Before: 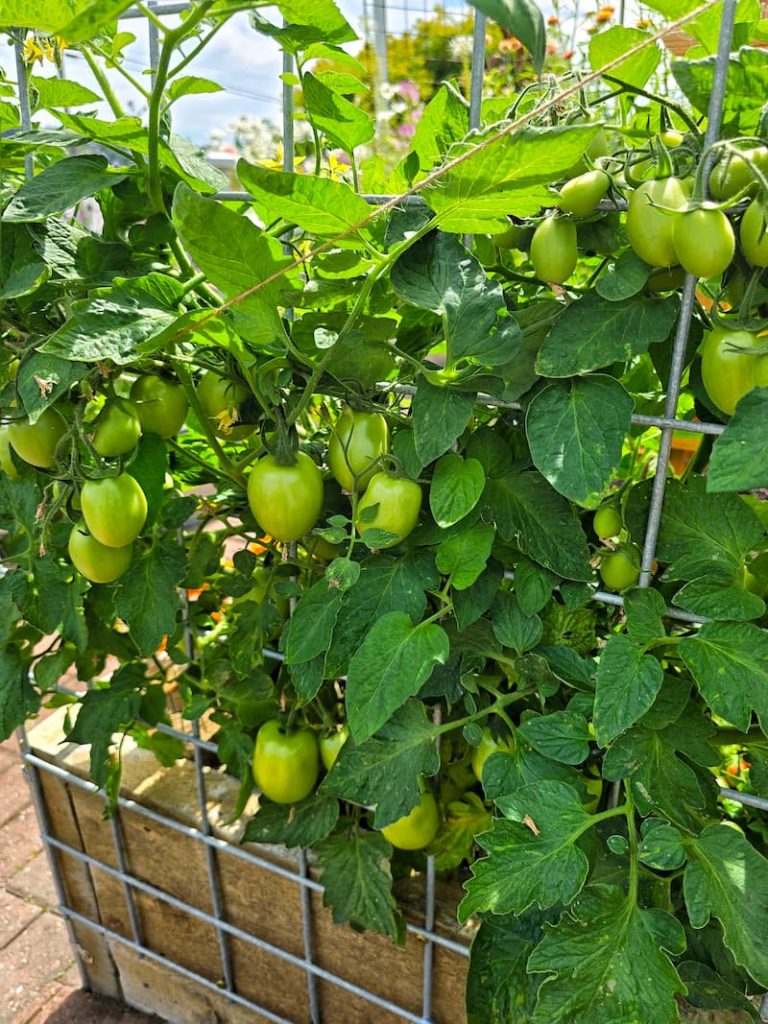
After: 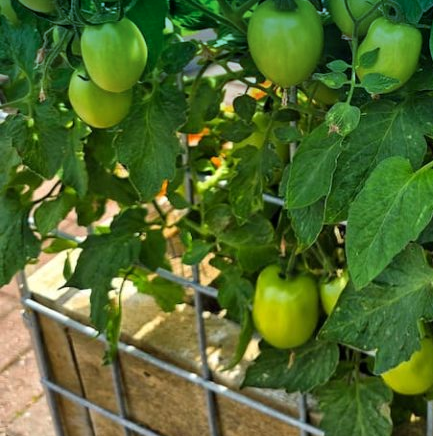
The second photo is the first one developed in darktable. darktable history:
crop: top 44.483%, right 43.593%, bottom 12.892%
graduated density: density 2.02 EV, hardness 44%, rotation 0.374°, offset 8.21, hue 208.8°, saturation 97%
